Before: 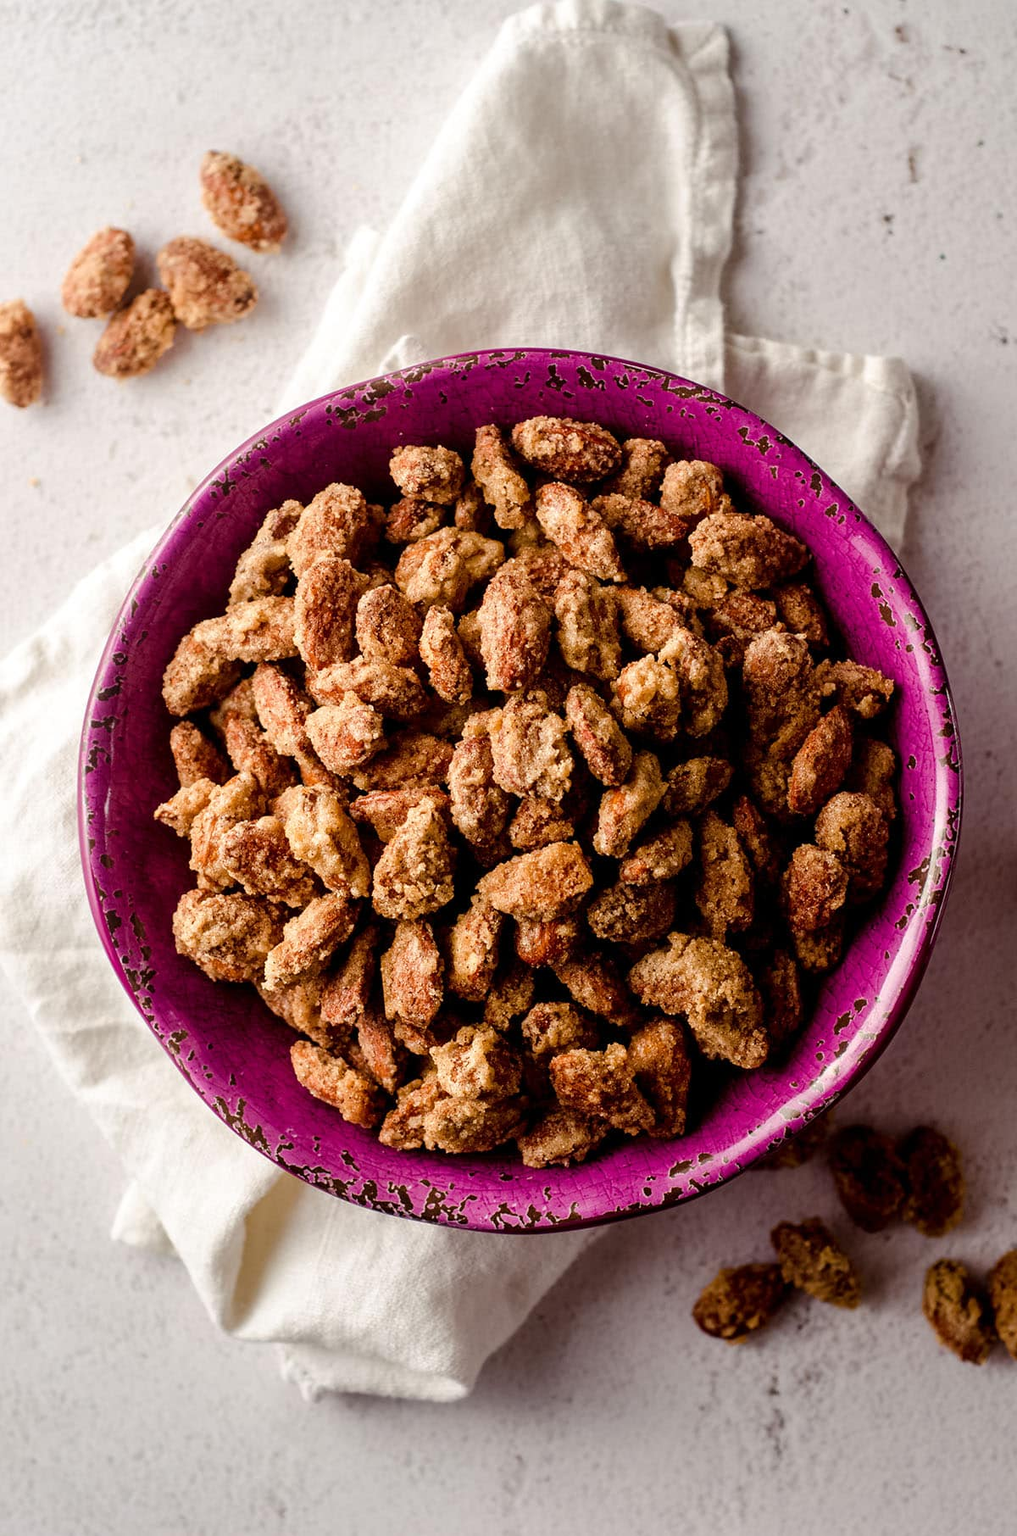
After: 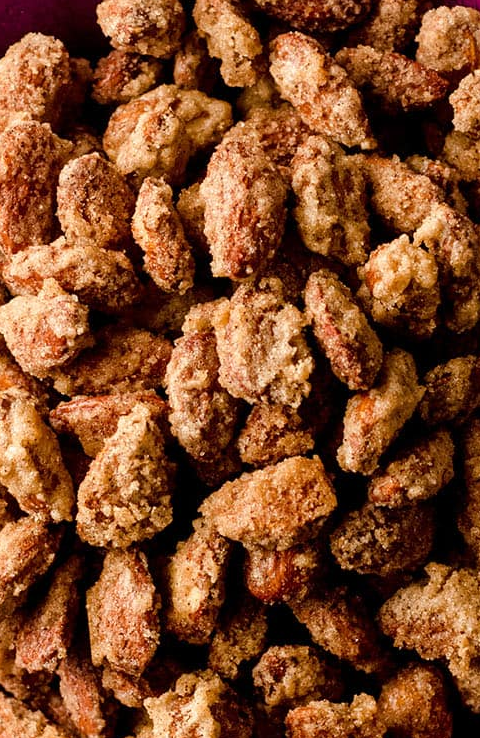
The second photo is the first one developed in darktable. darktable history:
crop: left 30.253%, top 29.655%, right 29.725%, bottom 29.616%
